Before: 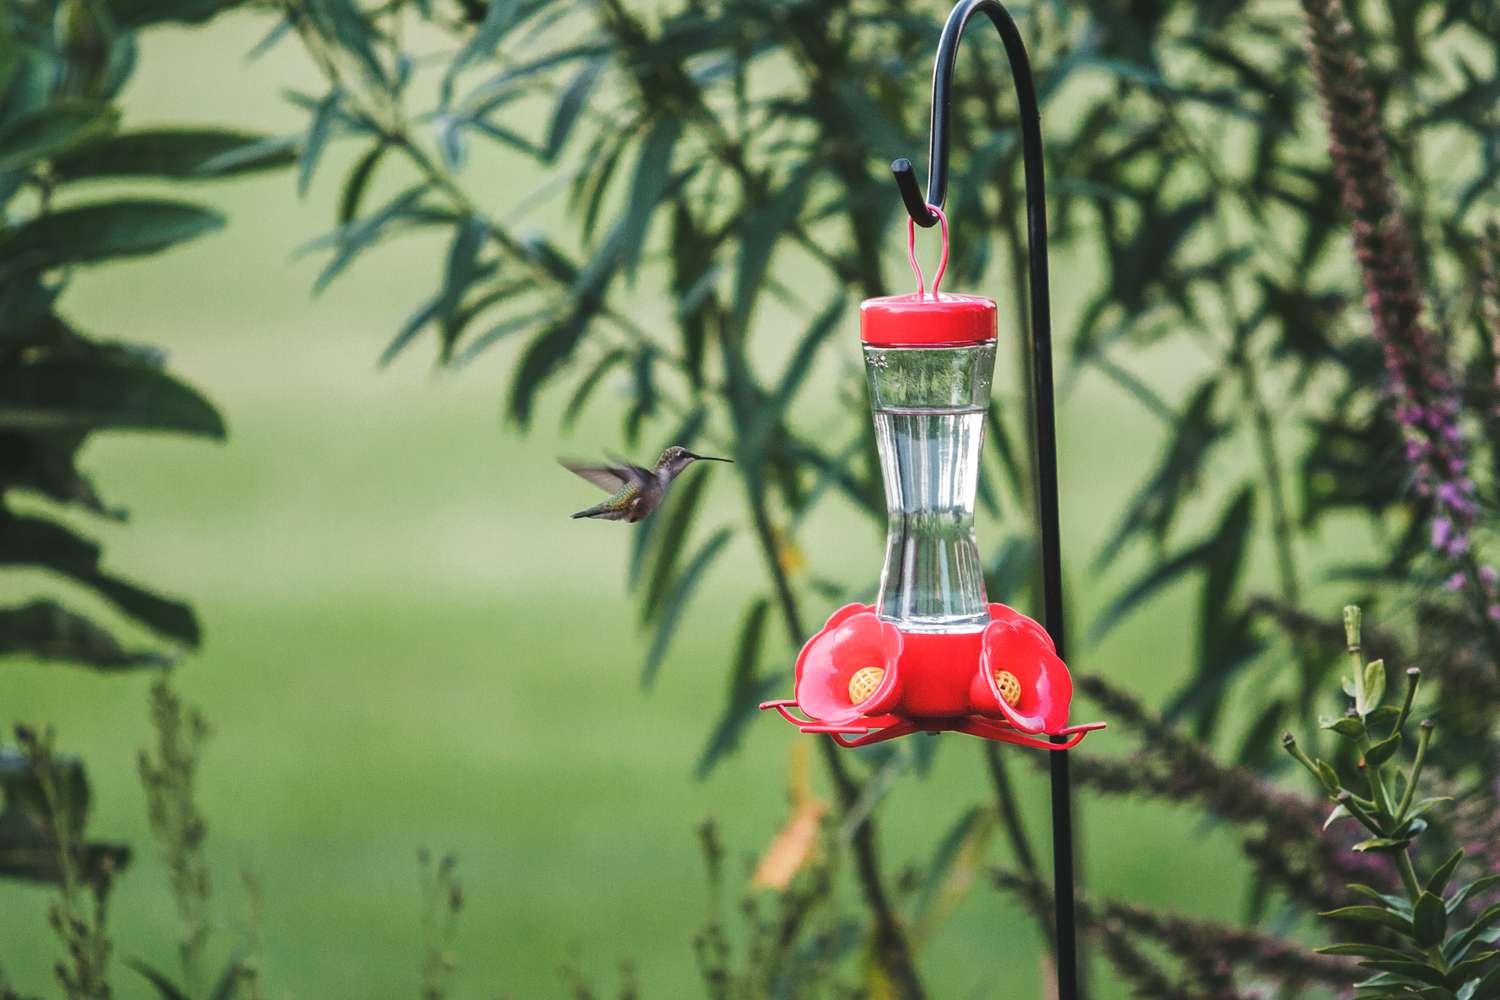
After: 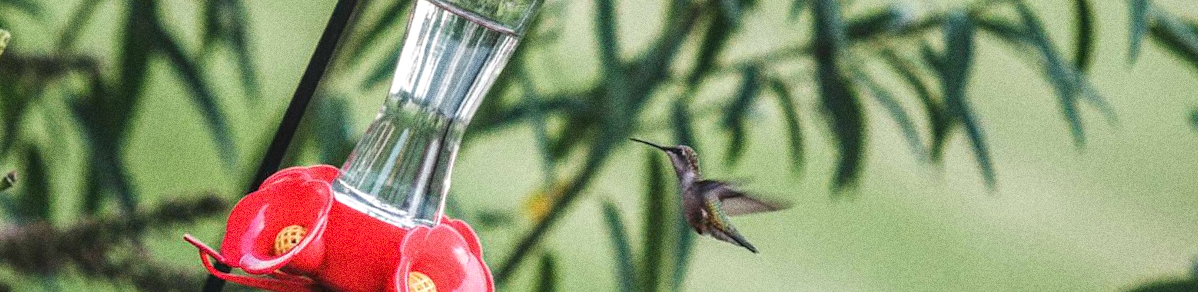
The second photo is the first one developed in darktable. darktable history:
rotate and perspective: rotation -6.83°, automatic cropping off
grain: coarseness 0.09 ISO, strength 40%
local contrast: on, module defaults
crop and rotate: angle 16.12°, top 30.835%, bottom 35.653%
